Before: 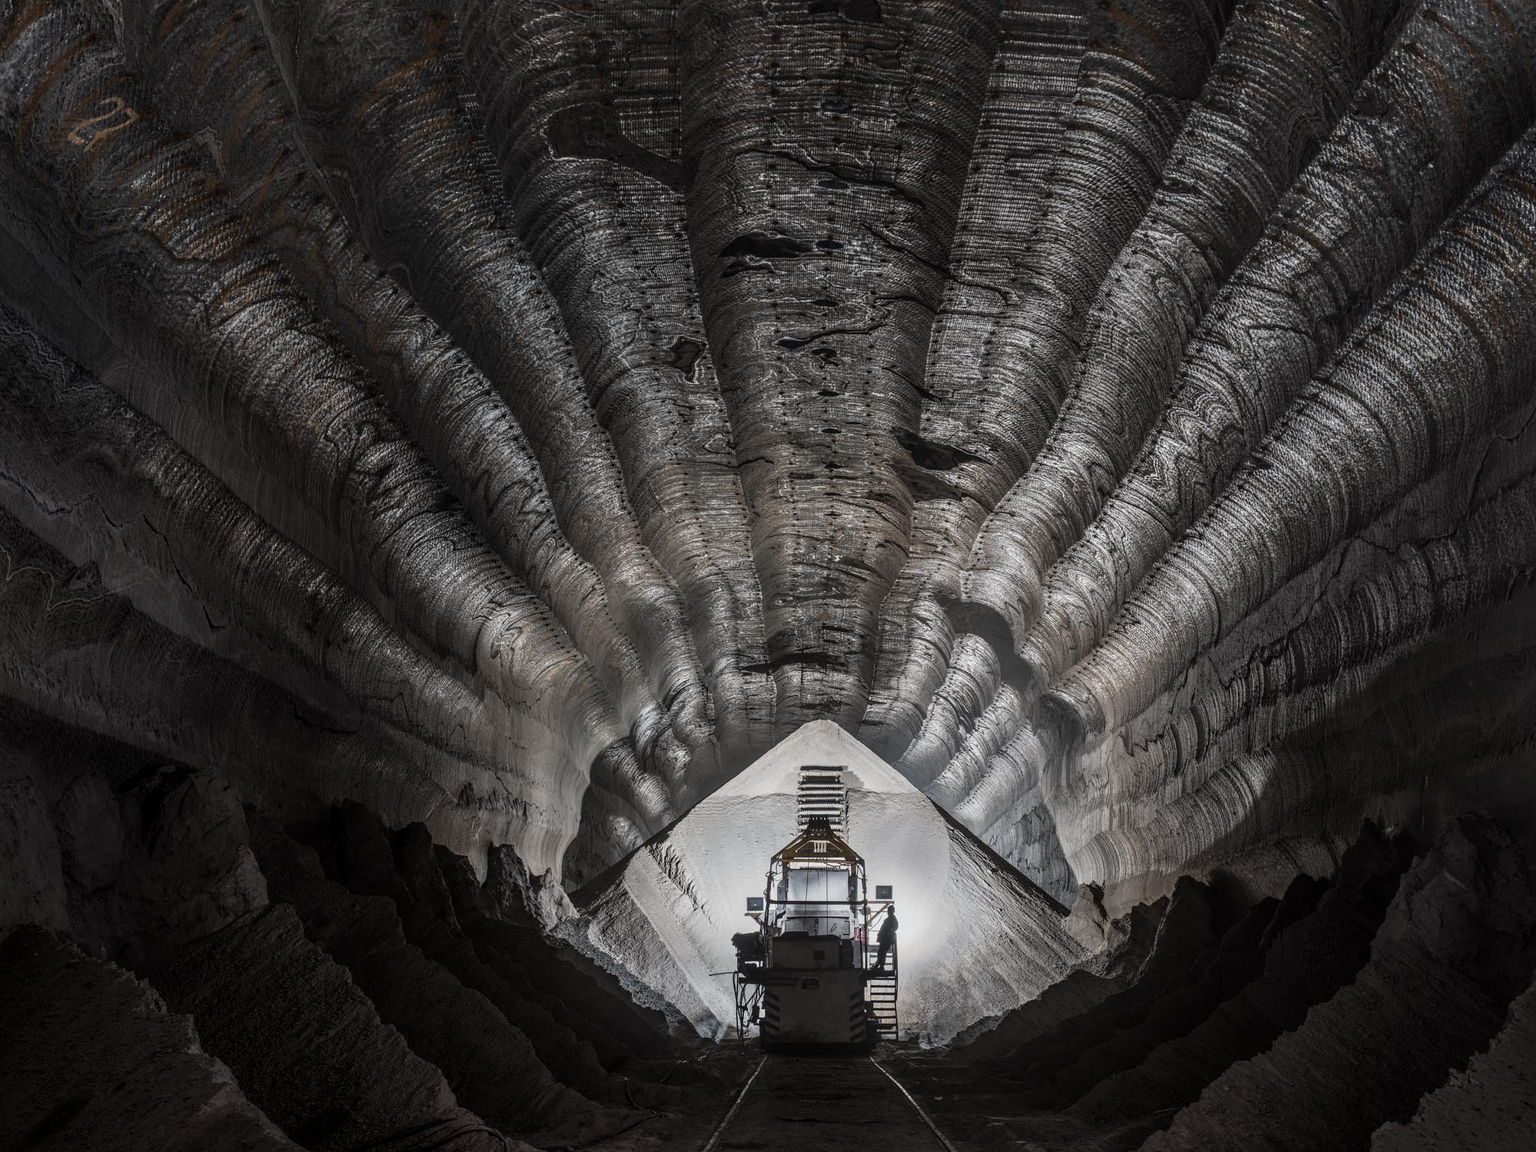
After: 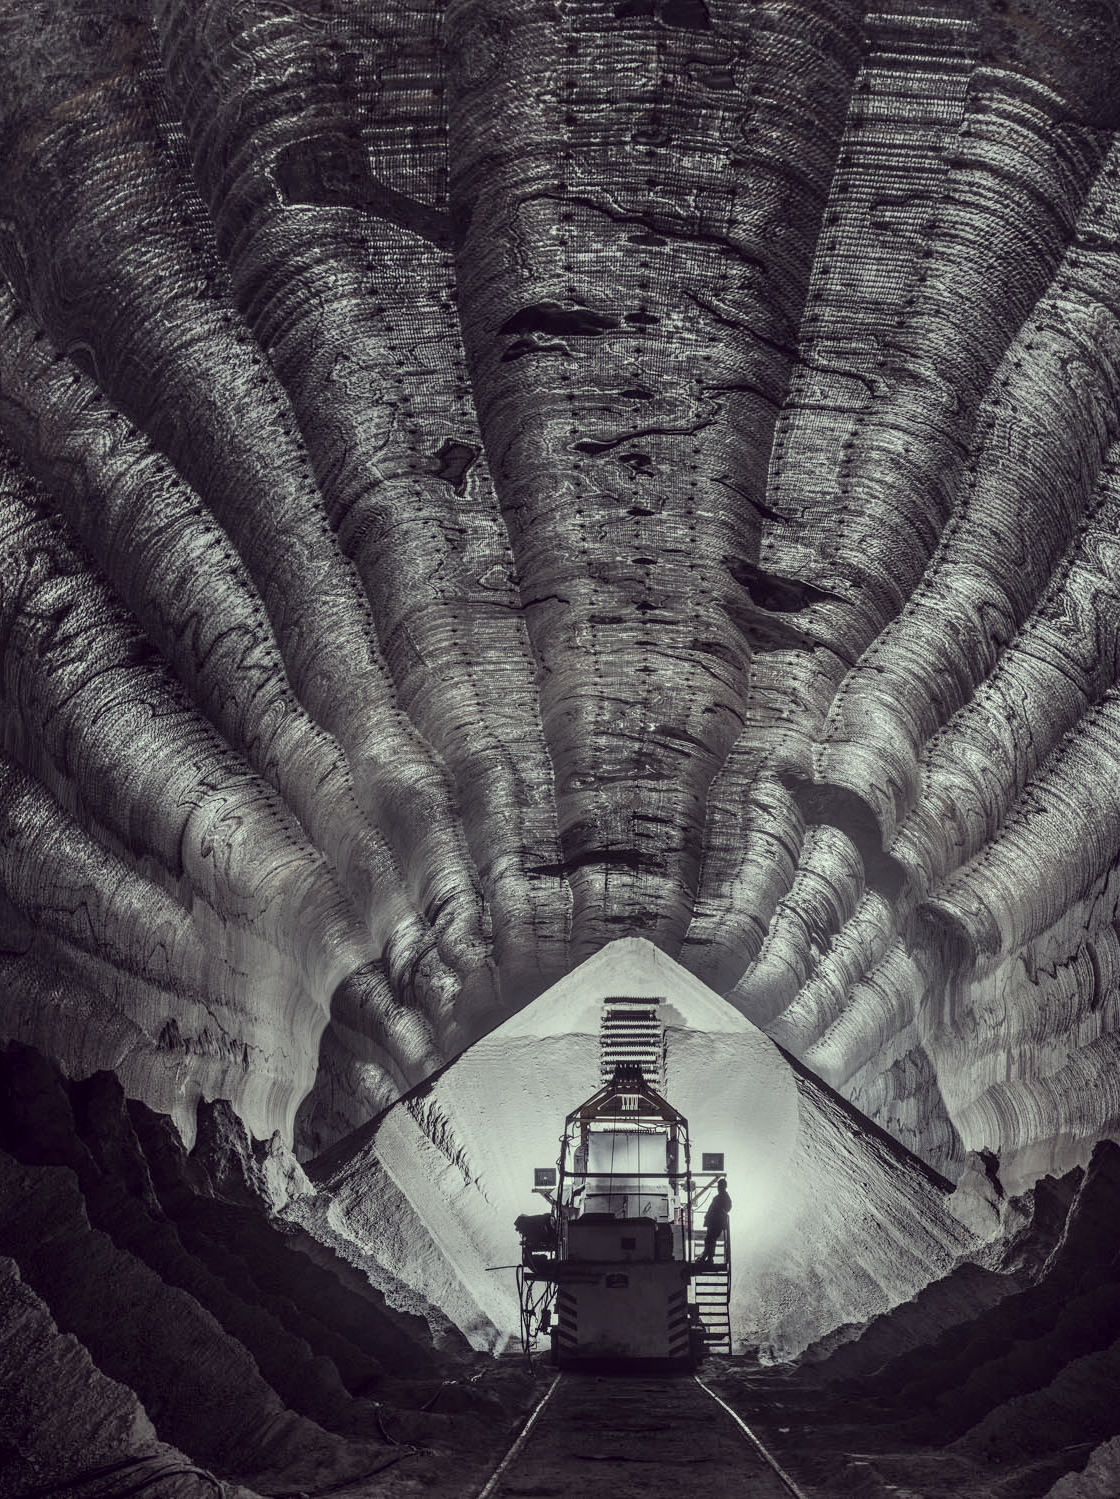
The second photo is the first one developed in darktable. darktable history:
shadows and highlights: low approximation 0.01, soften with gaussian
crop: left 21.932%, right 22.064%, bottom 0.013%
color correction: highlights a* -20.91, highlights b* 20.16, shadows a* 19.25, shadows b* -20.94, saturation 0.389
